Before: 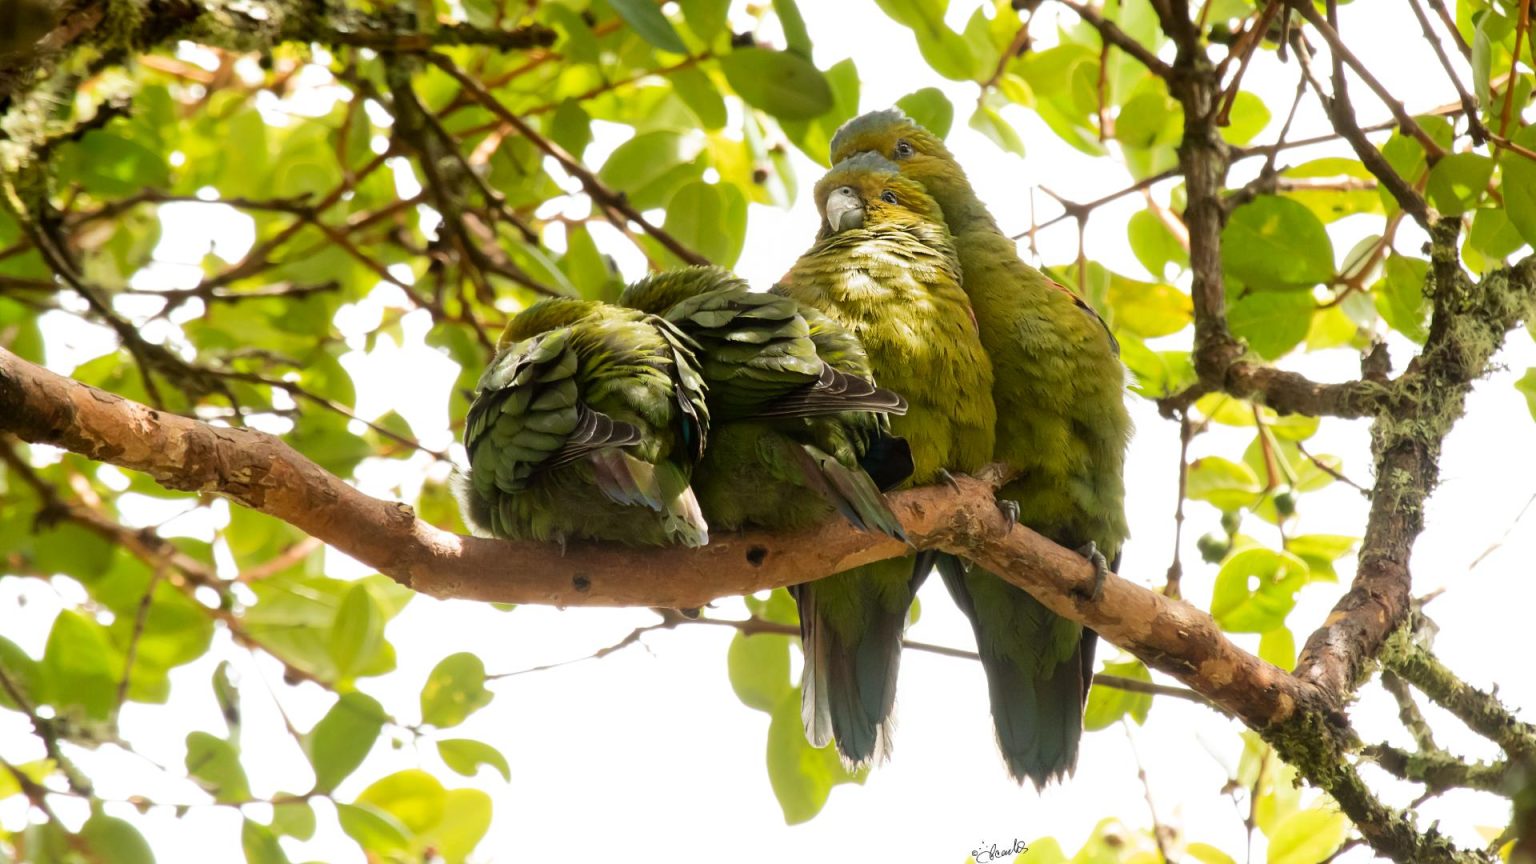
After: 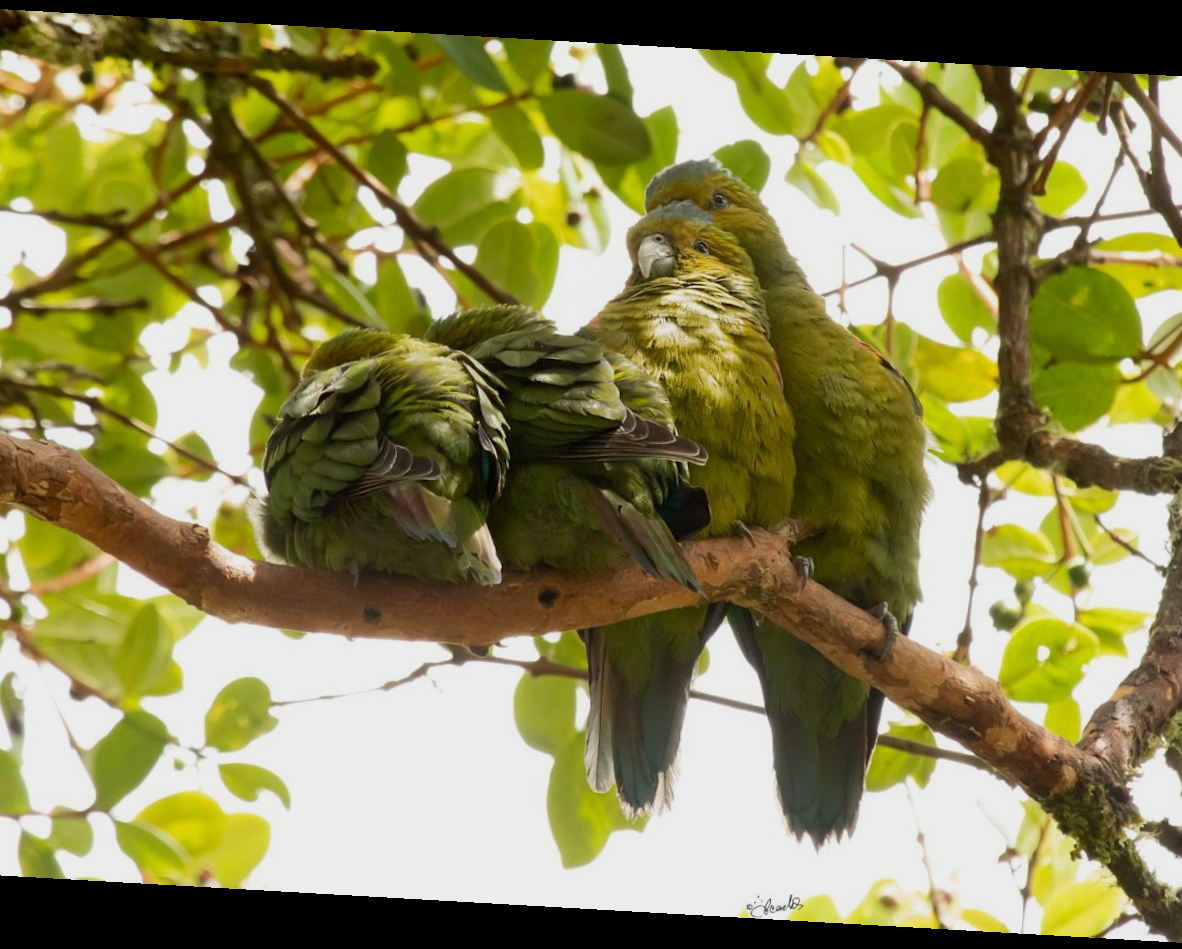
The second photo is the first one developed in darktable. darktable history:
tone equalizer: -8 EV 0.287 EV, -7 EV 0.442 EV, -6 EV 0.405 EV, -5 EV 0.281 EV, -3 EV -0.246 EV, -2 EV -0.405 EV, -1 EV -0.401 EV, +0 EV -0.26 EV
crop and rotate: angle -3.26°, left 14.233%, top 0.044%, right 11.032%, bottom 0.029%
